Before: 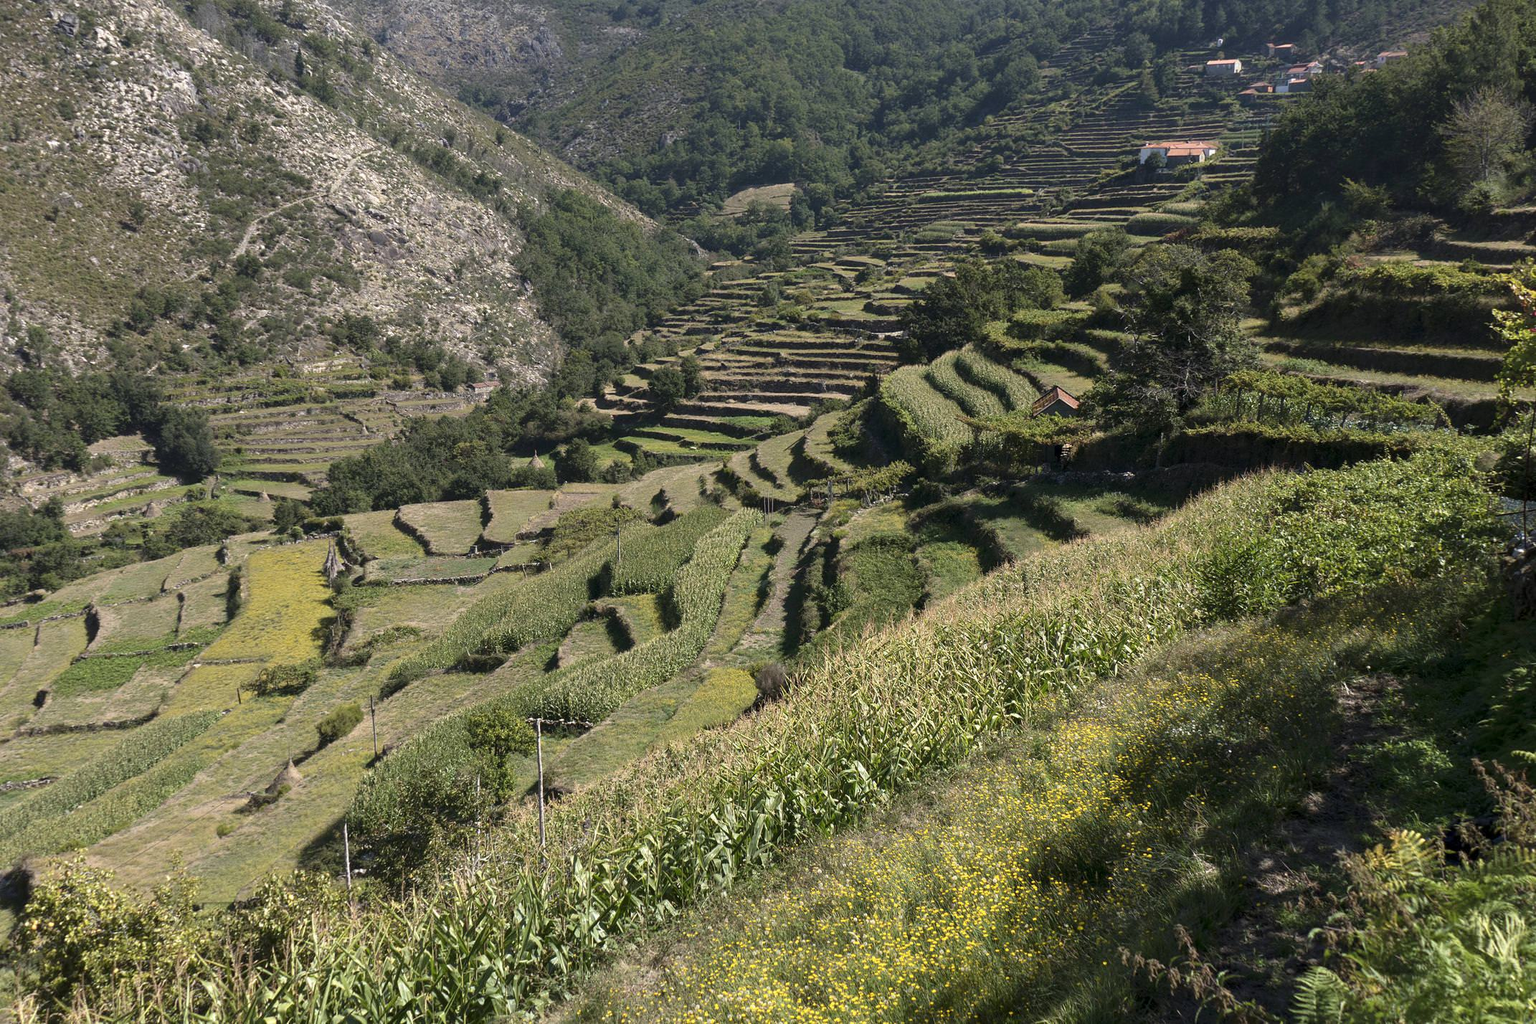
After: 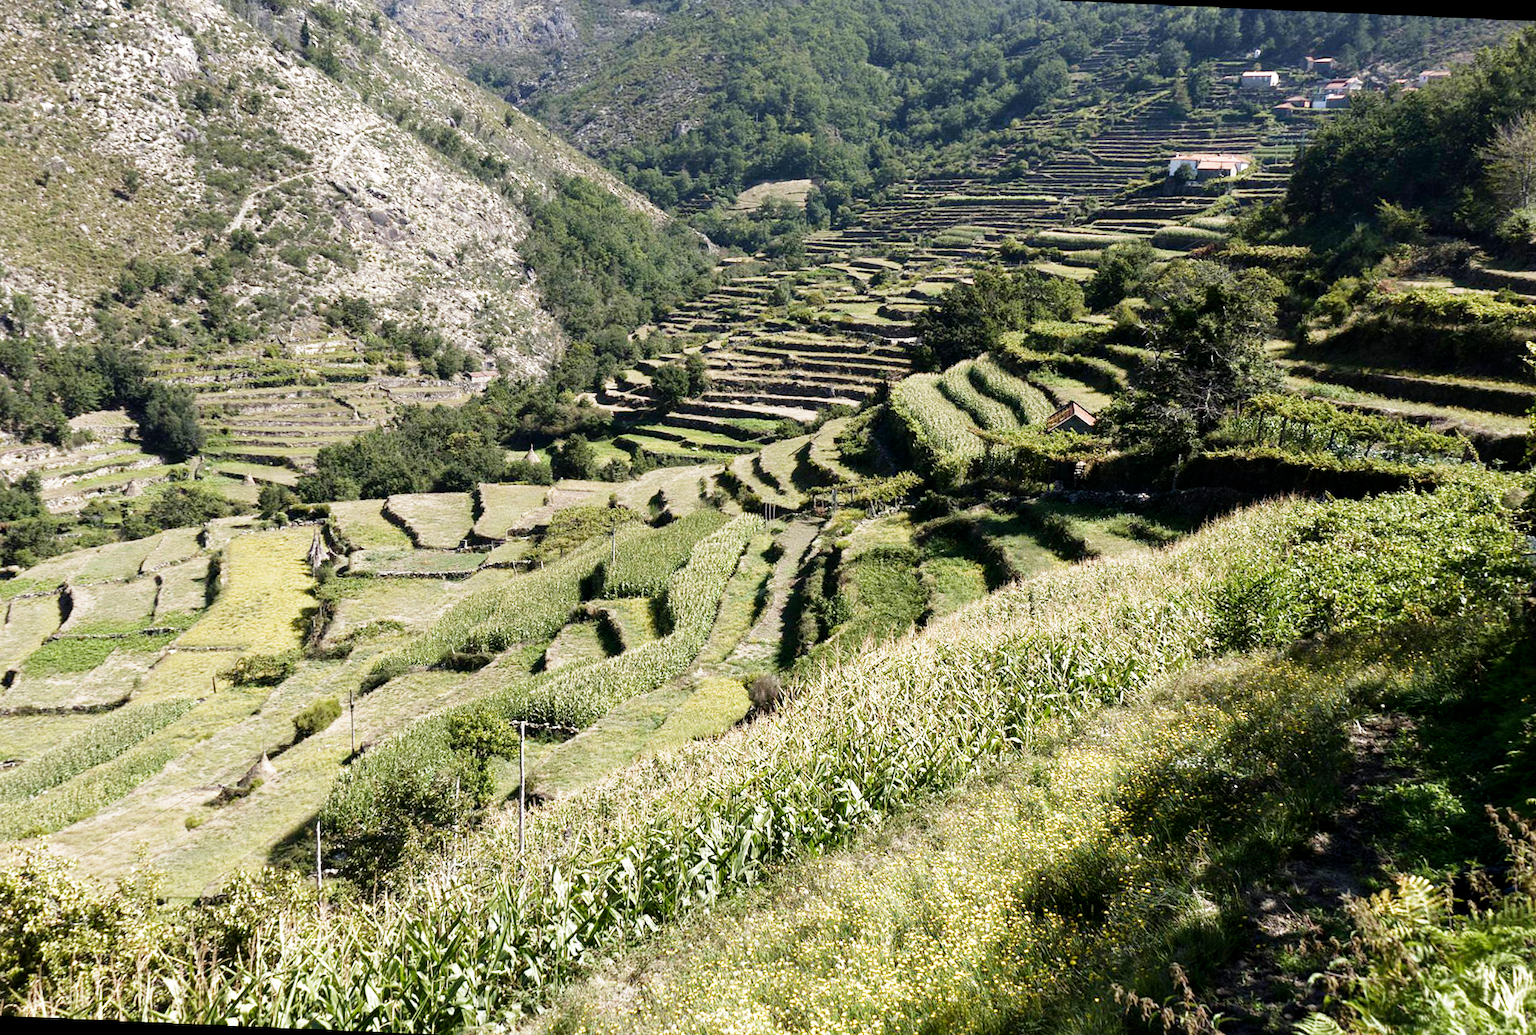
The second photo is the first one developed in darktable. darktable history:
crop and rotate: angle -1.69°
rotate and perspective: rotation 0.8°, automatic cropping off
filmic rgb: middle gray luminance 10%, black relative exposure -8.61 EV, white relative exposure 3.3 EV, threshold 6 EV, target black luminance 0%, hardness 5.2, latitude 44.69%, contrast 1.302, highlights saturation mix 5%, shadows ↔ highlights balance 24.64%, add noise in highlights 0, preserve chrominance no, color science v3 (2019), use custom middle-gray values true, iterations of high-quality reconstruction 0, contrast in highlights soft, enable highlight reconstruction true
